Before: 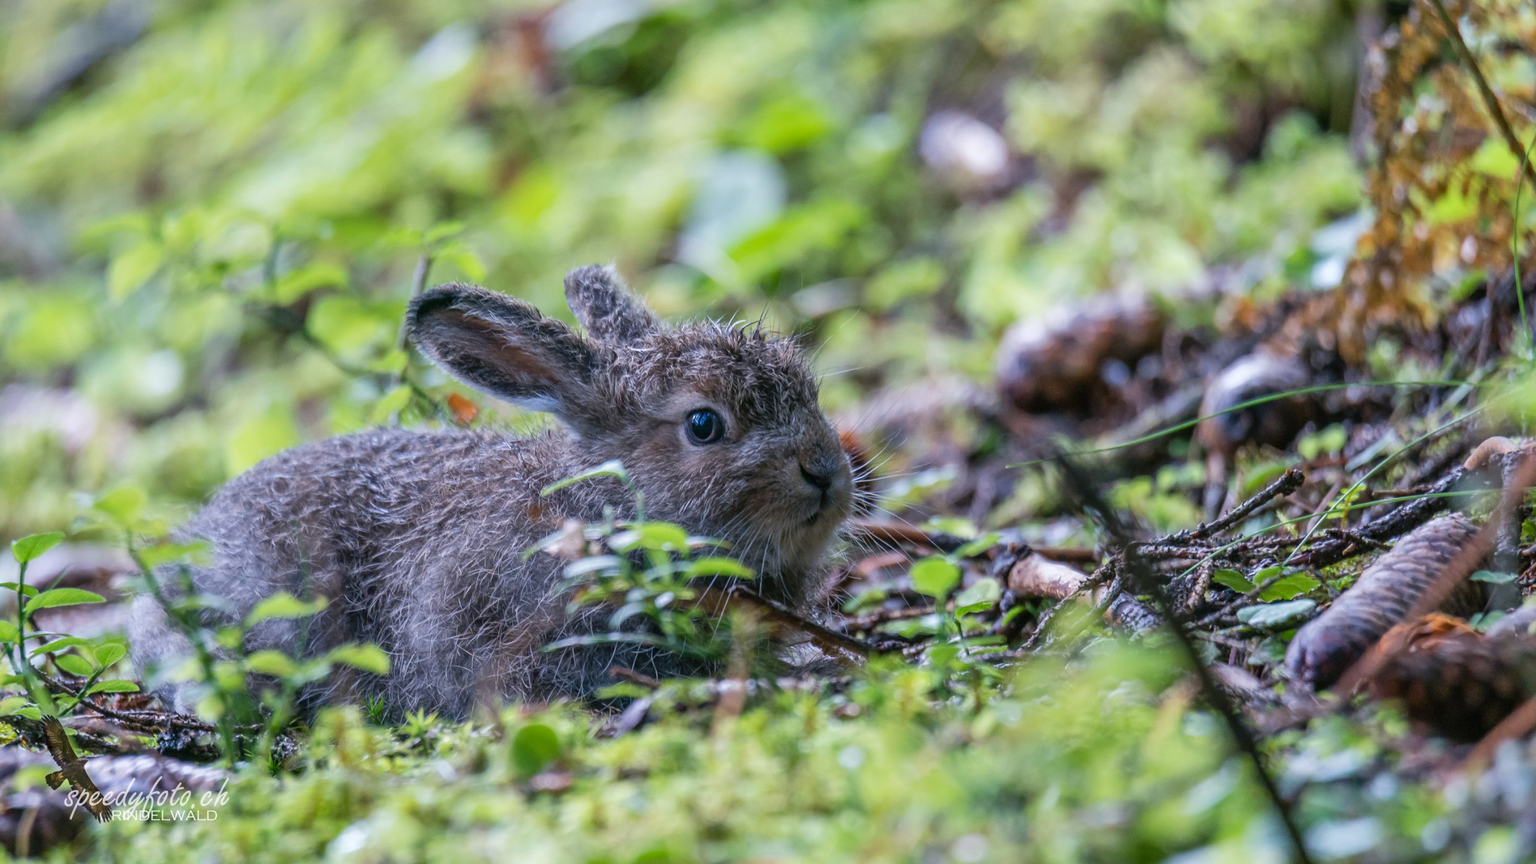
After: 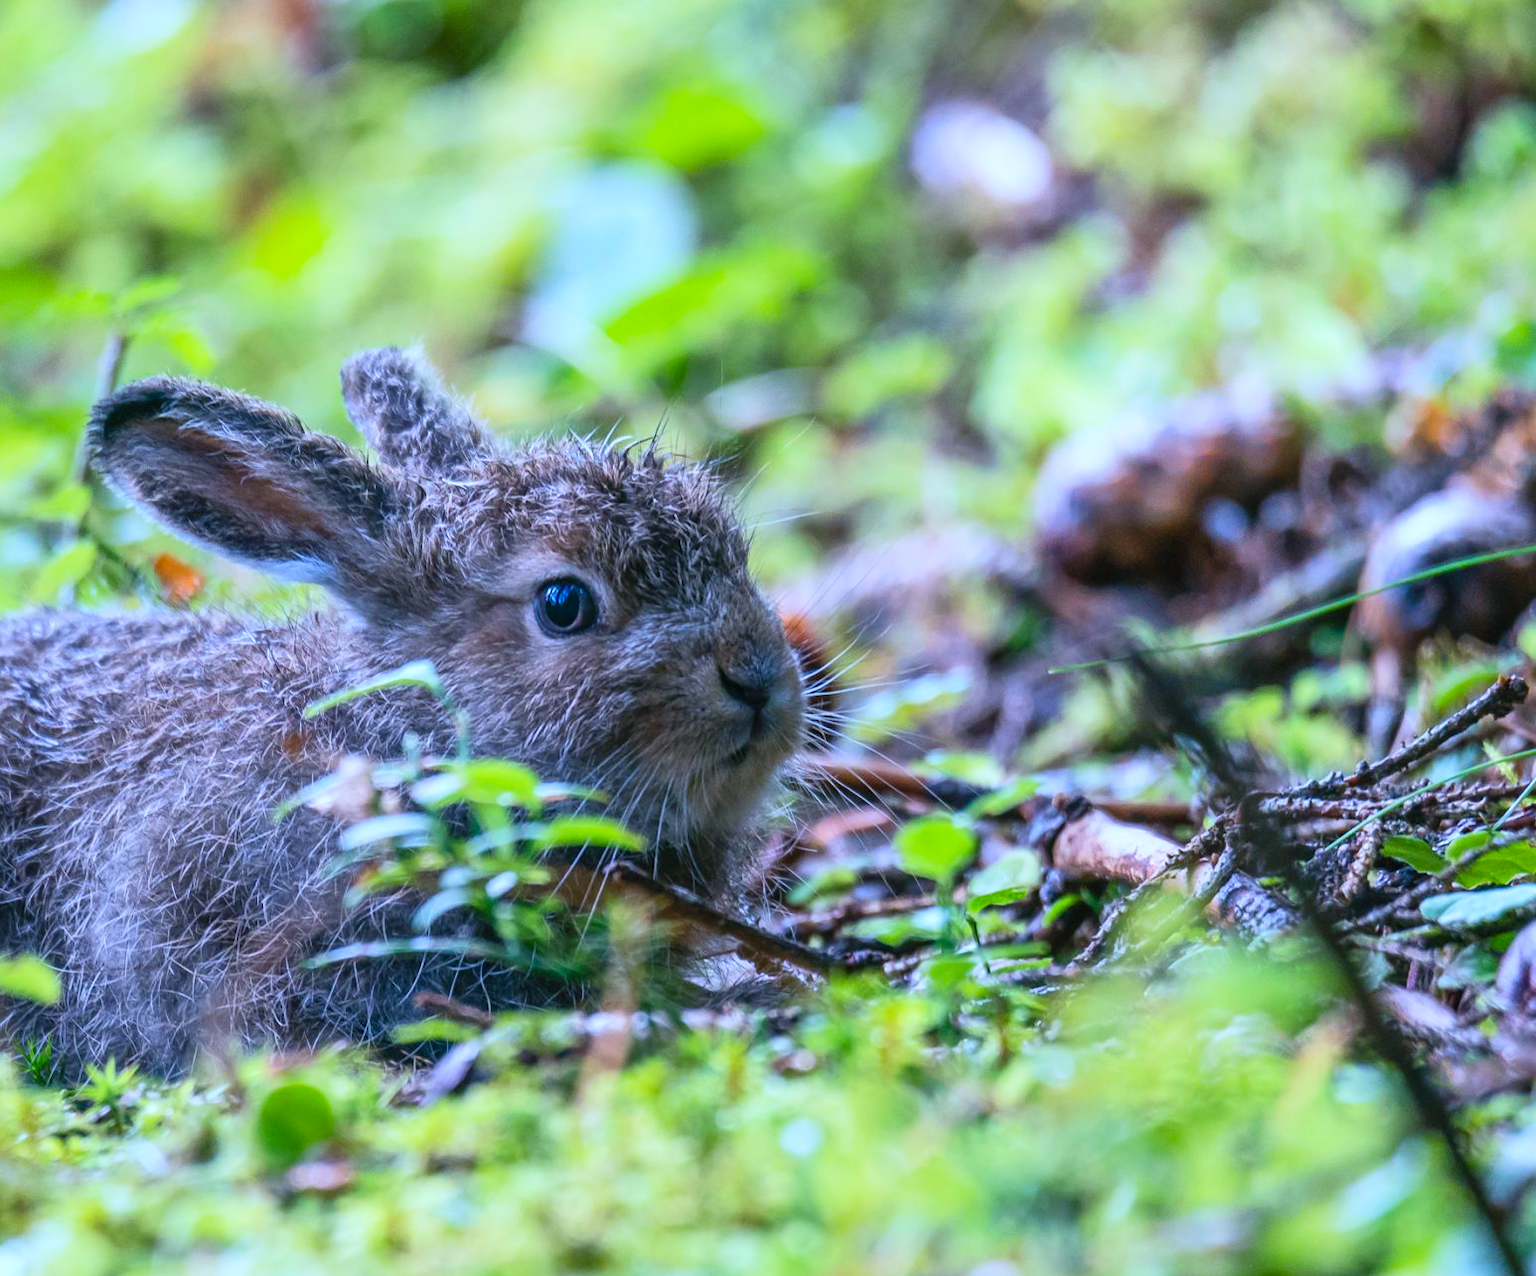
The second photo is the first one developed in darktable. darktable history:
crop and rotate: left 22.918%, top 5.629%, right 14.711%, bottom 2.247%
contrast brightness saturation: contrast 0.2, brightness 0.15, saturation 0.14
color balance rgb: perceptual saturation grading › global saturation 20%, global vibrance 10%
color calibration: x 0.37, y 0.382, temperature 4313.32 K
